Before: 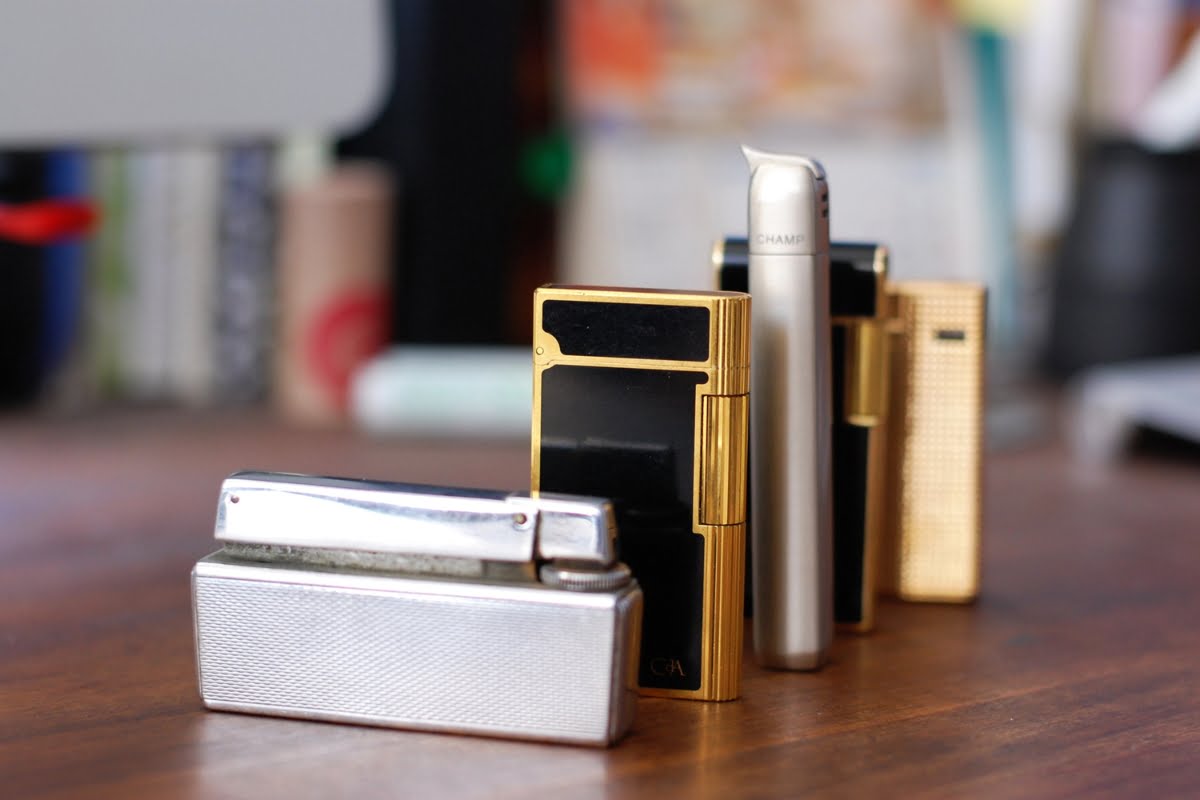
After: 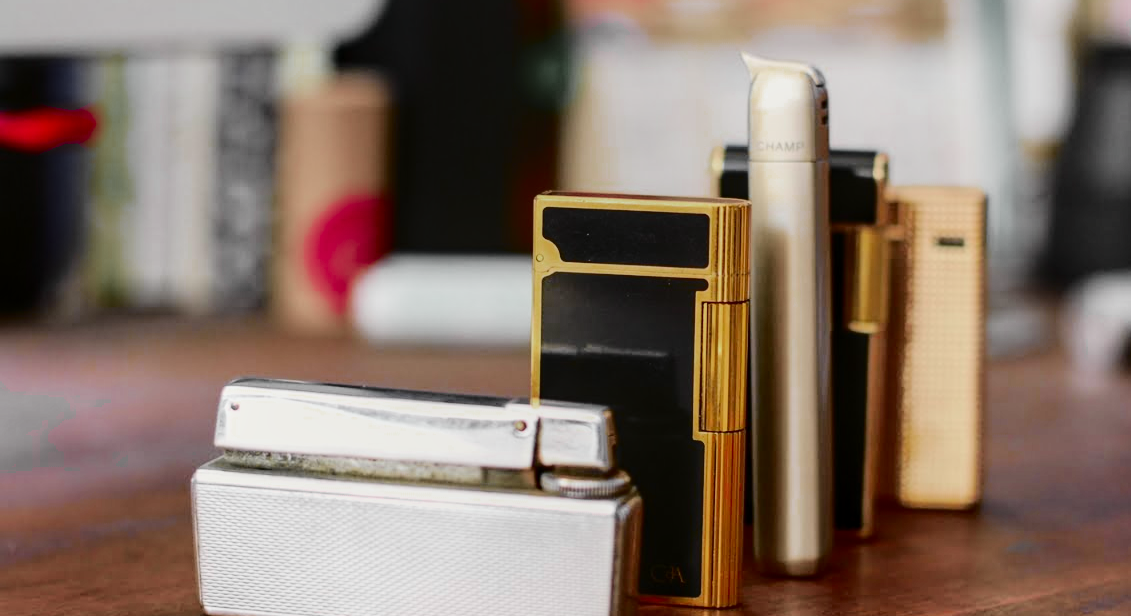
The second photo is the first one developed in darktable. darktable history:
crop and rotate: angle 0.03°, top 11.643%, right 5.651%, bottom 11.189%
local contrast: on, module defaults
color zones: curves: ch0 [(0.004, 0.388) (0.125, 0.392) (0.25, 0.404) (0.375, 0.5) (0.5, 0.5) (0.625, 0.5) (0.75, 0.5) (0.875, 0.5)]; ch1 [(0, 0.5) (0.125, 0.5) (0.25, 0.5) (0.375, 0.124) (0.524, 0.124) (0.645, 0.128) (0.789, 0.132) (0.914, 0.096) (0.998, 0.068)]
tone curve: curves: ch0 [(0, 0.006) (0.184, 0.117) (0.405, 0.46) (0.456, 0.528) (0.634, 0.728) (0.877, 0.89) (0.984, 0.935)]; ch1 [(0, 0) (0.443, 0.43) (0.492, 0.489) (0.566, 0.579) (0.595, 0.625) (0.608, 0.667) (0.65, 0.729) (1, 1)]; ch2 [(0, 0) (0.33, 0.301) (0.421, 0.443) (0.447, 0.489) (0.495, 0.505) (0.537, 0.583) (0.586, 0.591) (0.663, 0.686) (1, 1)], color space Lab, independent channels, preserve colors none
